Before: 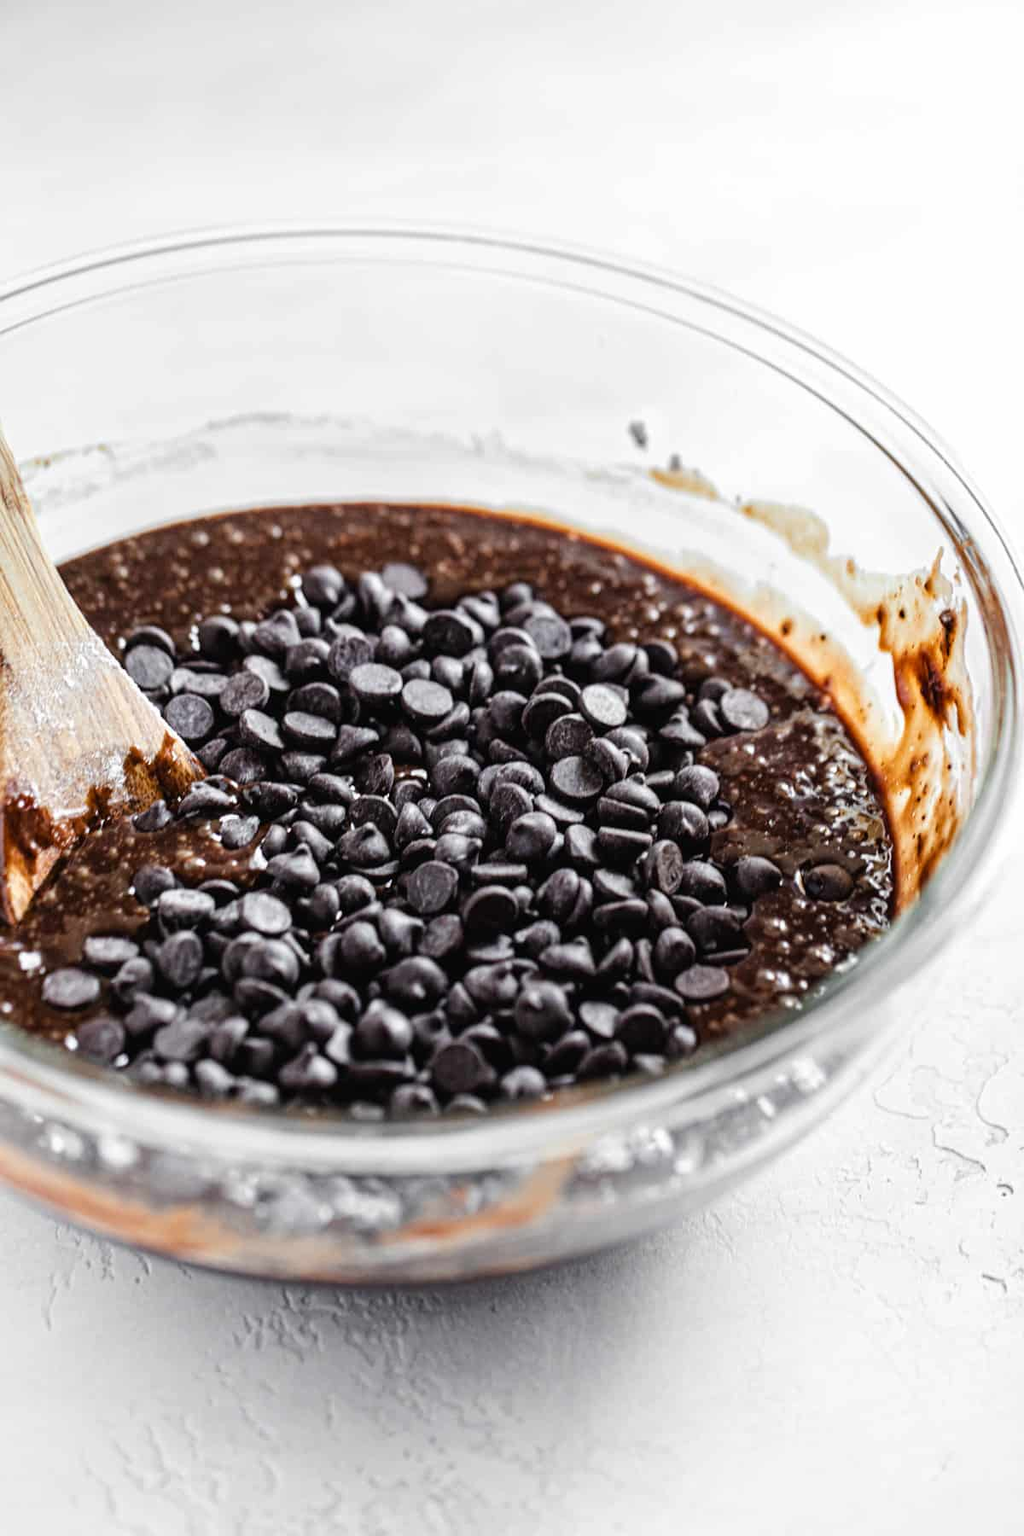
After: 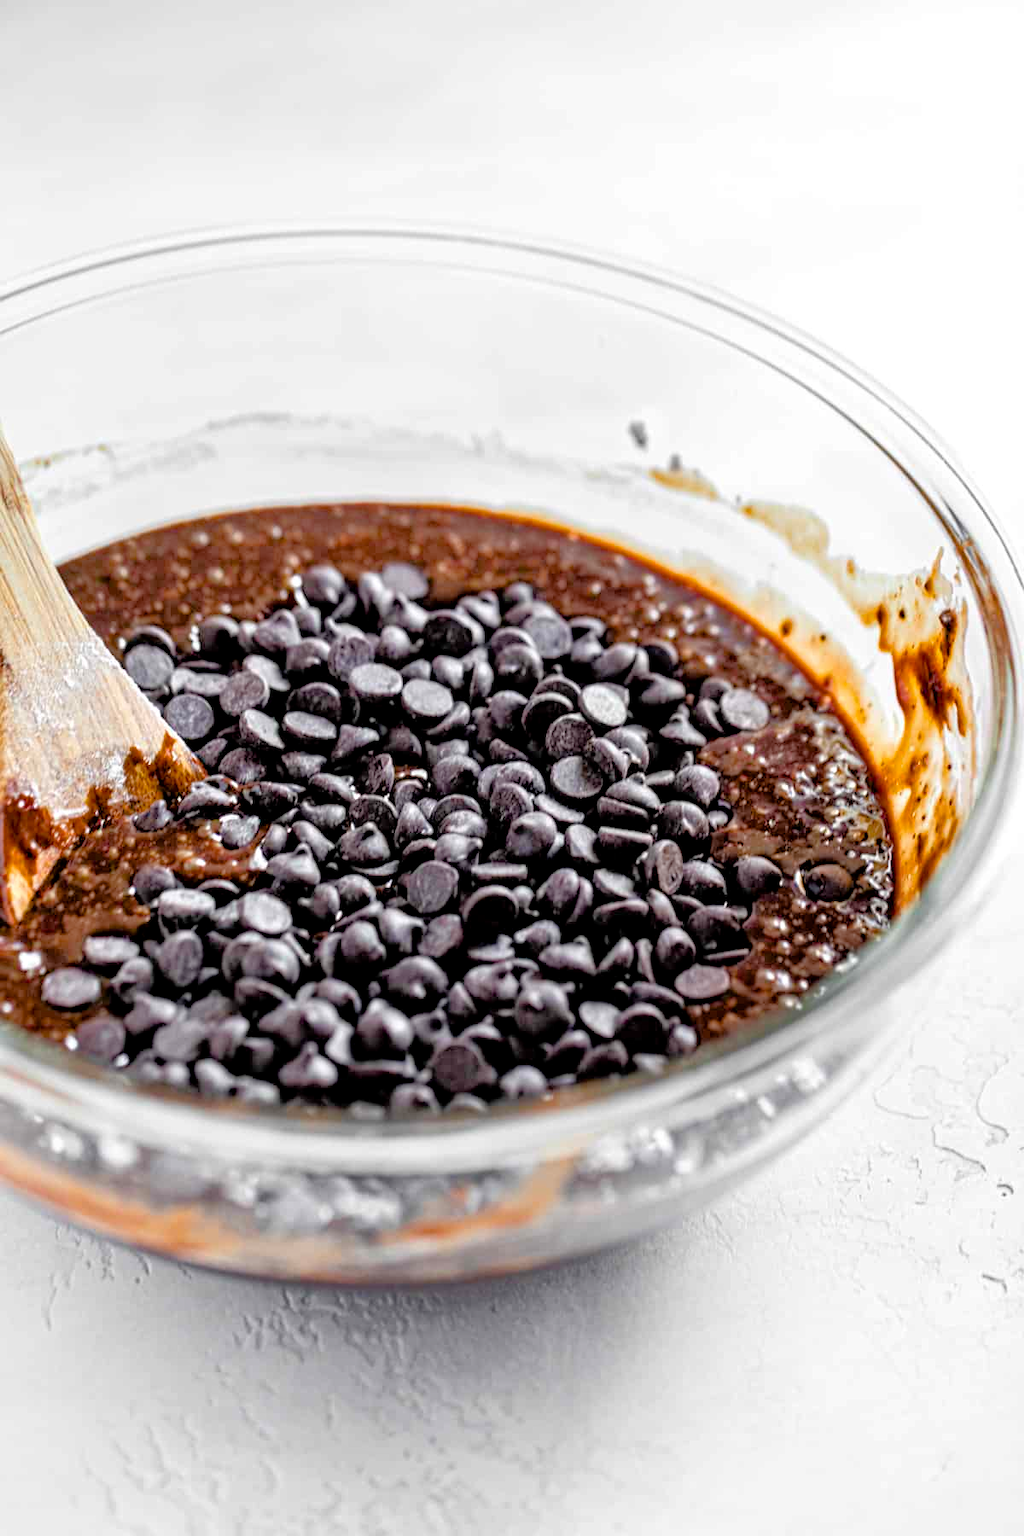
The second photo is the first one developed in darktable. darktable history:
exposure: black level correction 0.004, exposure 0.016 EV, compensate exposure bias true, compensate highlight preservation false
color balance rgb: perceptual saturation grading › global saturation 29.981%
tone equalizer: -7 EV 0.144 EV, -6 EV 0.567 EV, -5 EV 1.11 EV, -4 EV 1.34 EV, -3 EV 1.15 EV, -2 EV 0.6 EV, -1 EV 0.151 EV
